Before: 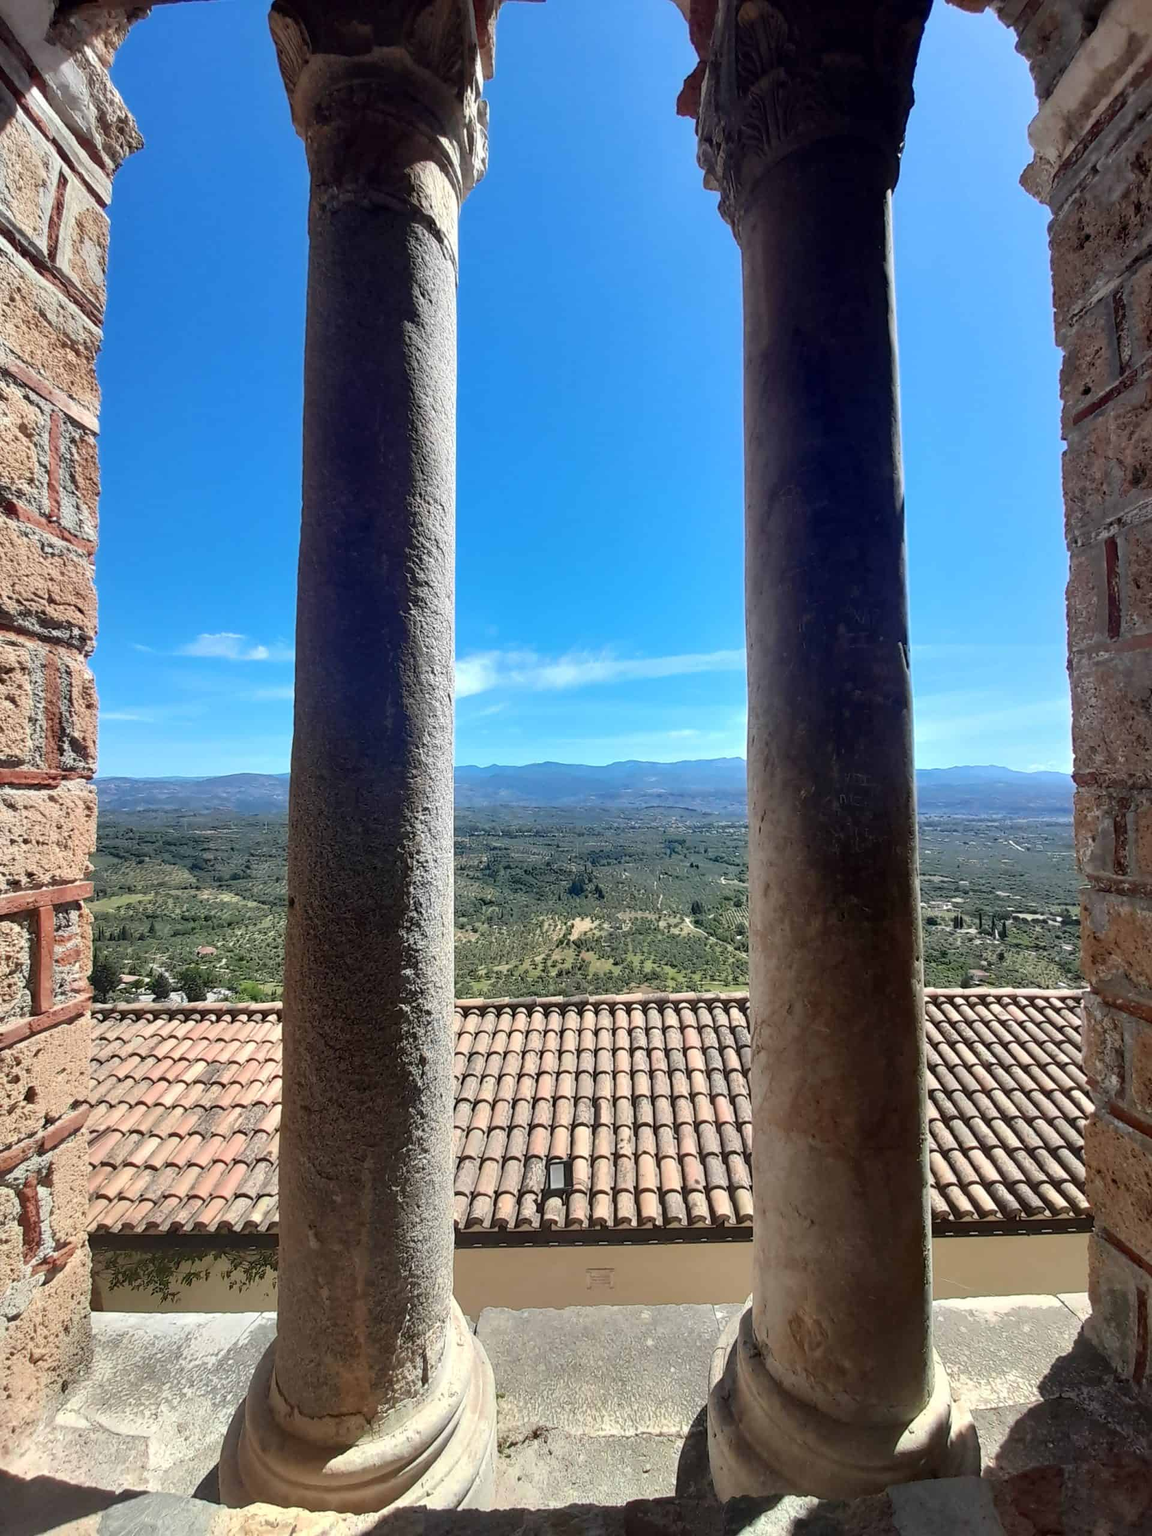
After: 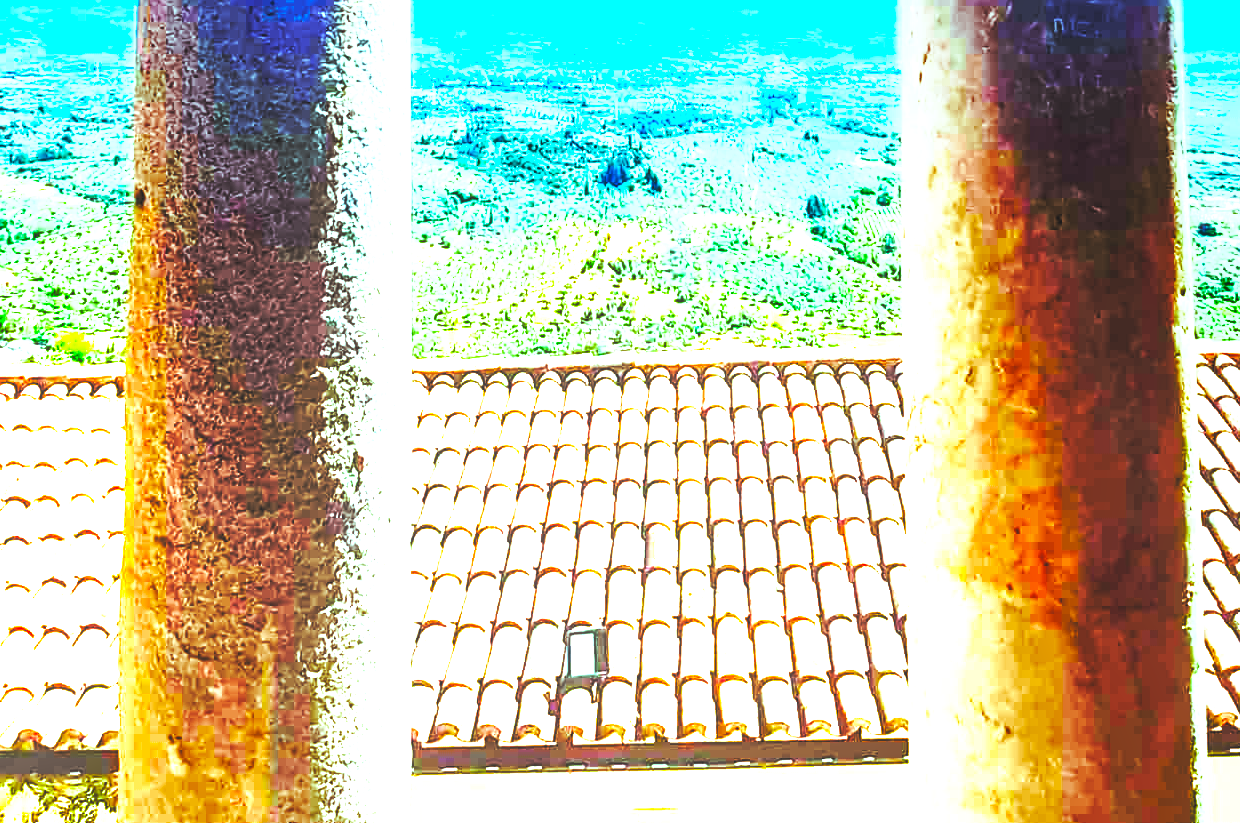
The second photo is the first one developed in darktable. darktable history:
local contrast: detail 109%
exposure: black level correction 0, exposure 1.37 EV, compensate highlight preservation false
crop: left 18.032%, top 51.022%, right 17.377%, bottom 16.809%
contrast brightness saturation: contrast 0.065, brightness 0.179, saturation 0.405
color calibration: output R [1.063, -0.012, -0.003, 0], output G [0, 1.022, 0.021, 0], output B [-0.079, 0.047, 1, 0], illuminant as shot in camera, x 0.358, y 0.373, temperature 4628.91 K
base curve: curves: ch0 [(0, 0) (0.04, 0.03) (0.133, 0.232) (0.448, 0.748) (0.843, 0.968) (1, 1)], preserve colors none
color balance rgb: highlights gain › chroma 7.377%, highlights gain › hue 183.17°, linear chroma grading › global chroma 15.462%, perceptual saturation grading › global saturation 37.136%, perceptual saturation grading › shadows 36.051%, perceptual brilliance grading › highlights 74.76%, perceptual brilliance grading › shadows -29.637%, global vibrance 30.24%, contrast 10.16%
